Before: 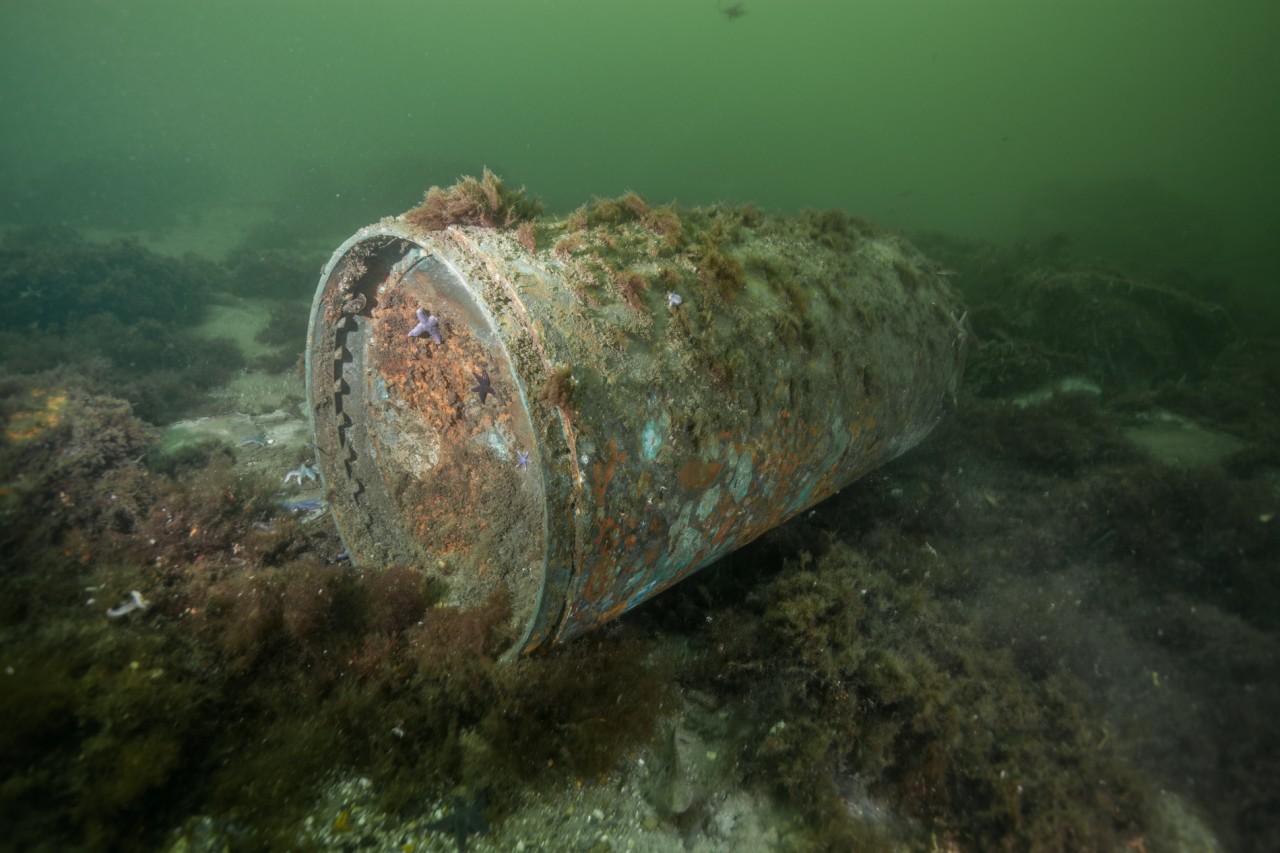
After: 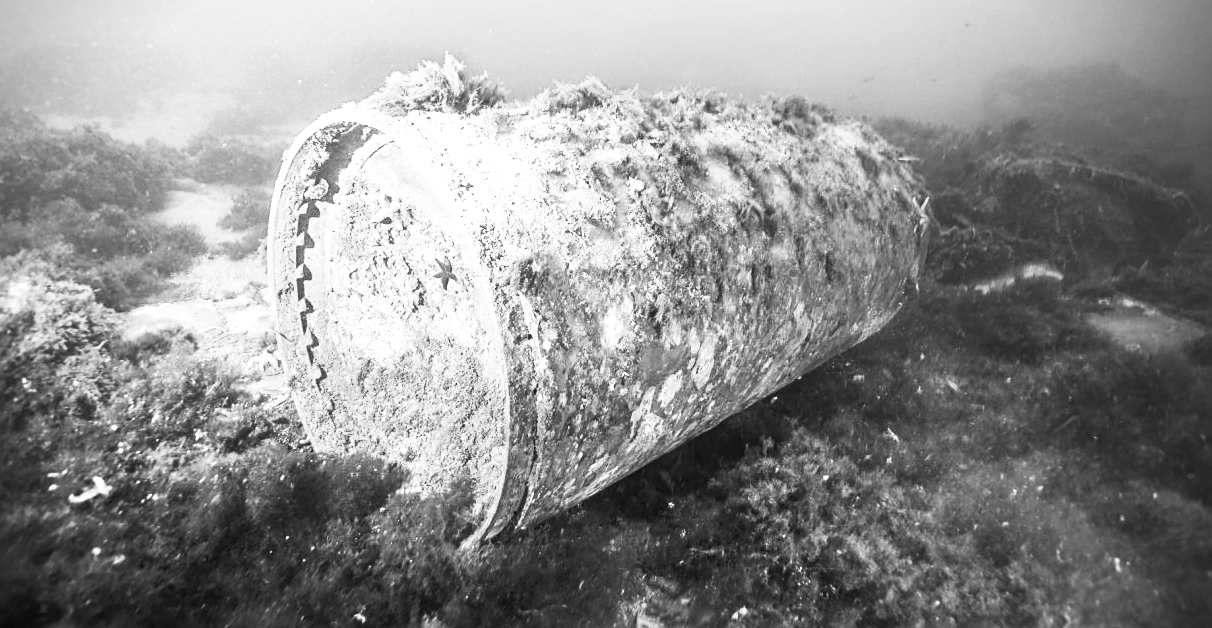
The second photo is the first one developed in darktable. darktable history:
color balance rgb: perceptual saturation grading › global saturation 25.233%, perceptual brilliance grading › global brilliance 30.073%
vignetting: fall-off start 99.35%, brightness -0.568, saturation -0.002, width/height ratio 1.307, unbound false
exposure: black level correction 0.001, exposure 0.499 EV, compensate highlight preservation false
sharpen: on, module defaults
crop and rotate: left 3.007%, top 13.408%, right 2.244%, bottom 12.858%
contrast brightness saturation: contrast 0.542, brightness 0.458, saturation -0.994
